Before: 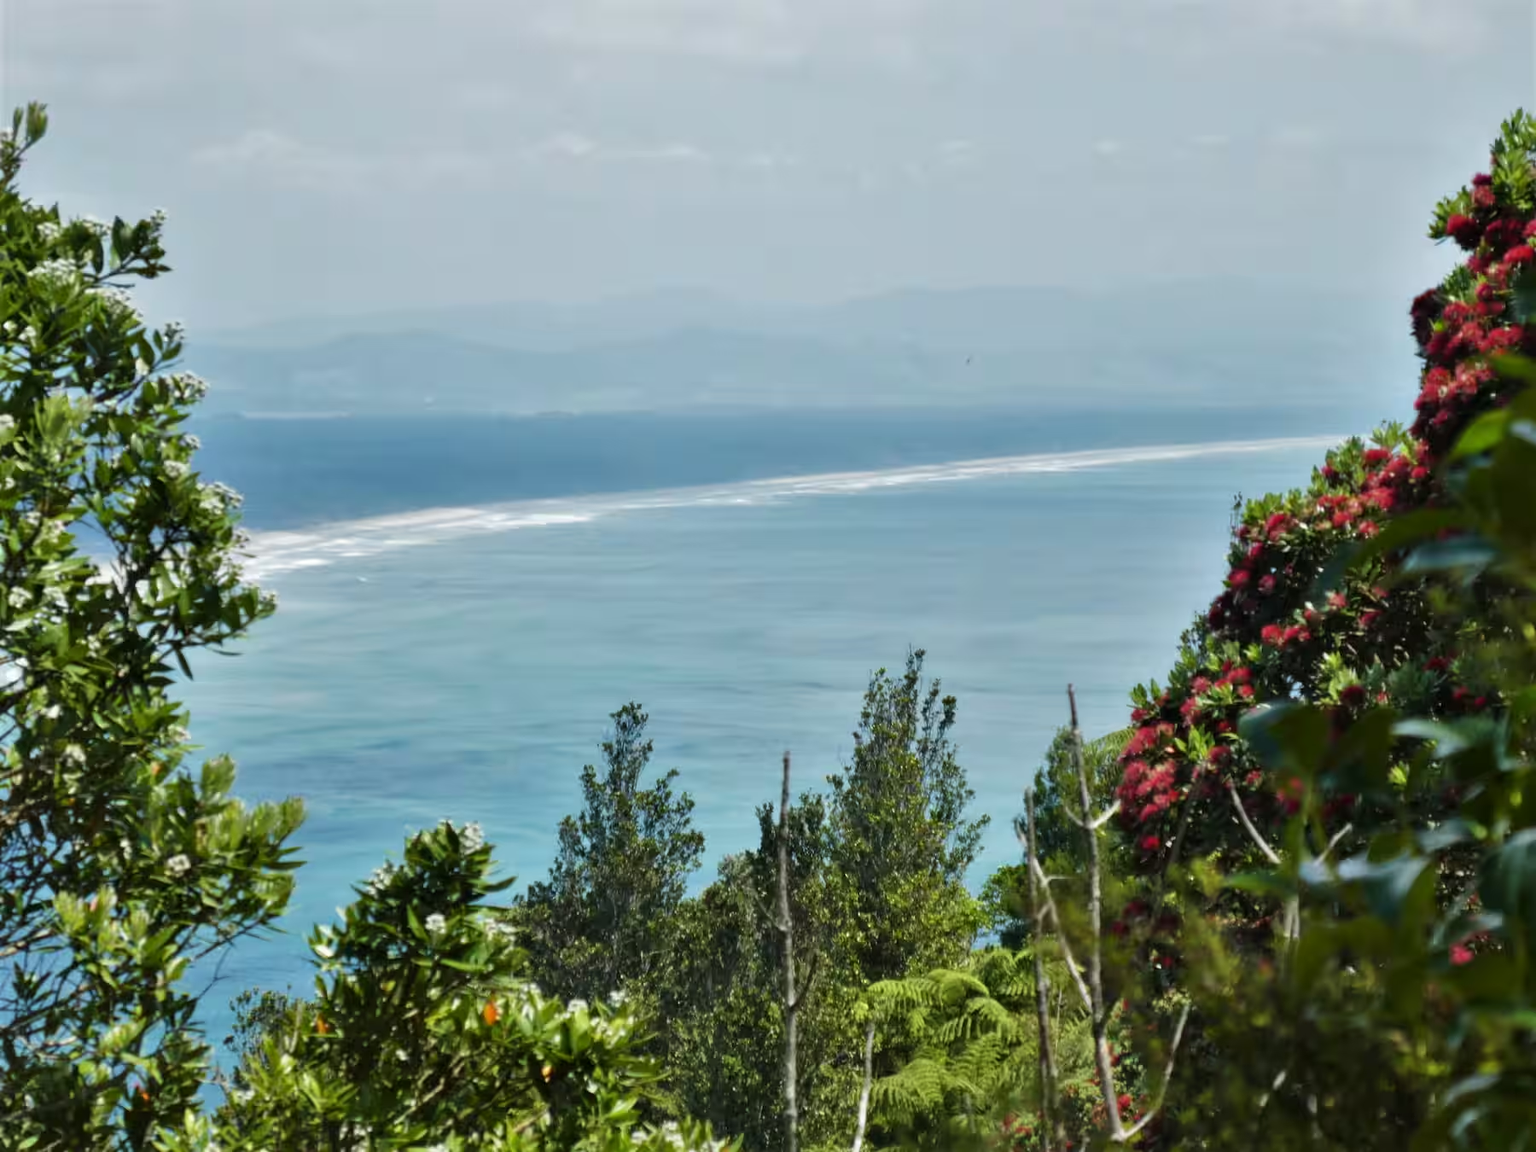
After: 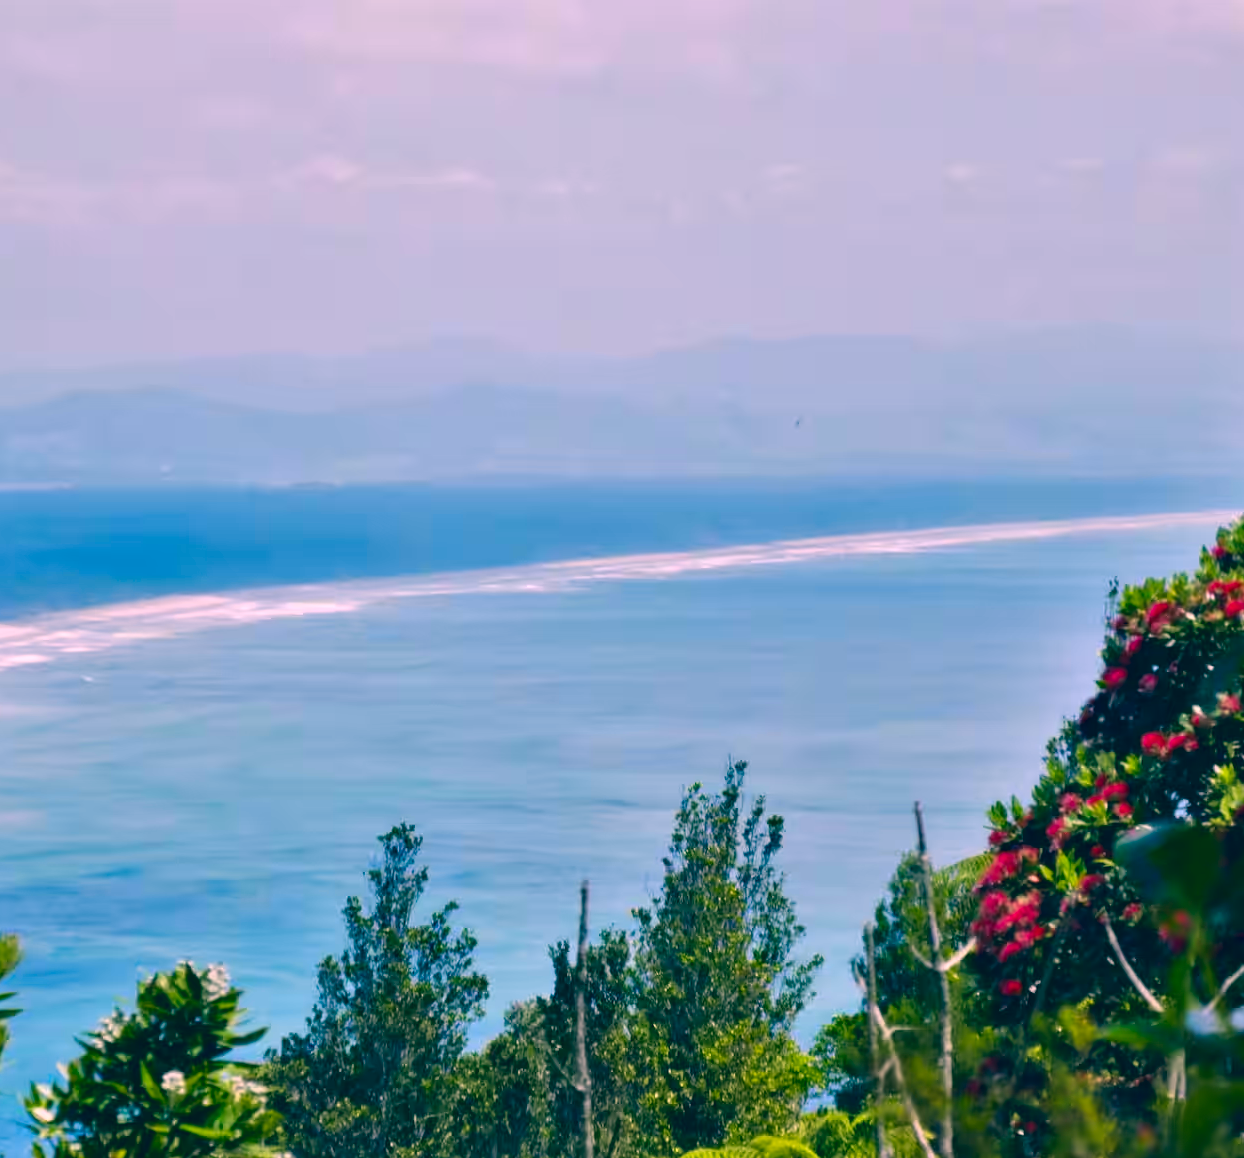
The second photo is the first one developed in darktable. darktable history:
color correction: highlights a* 16.93, highlights b* 0.315, shadows a* -15.05, shadows b* -14.66, saturation 1.55
crop: left 18.777%, right 12.085%, bottom 14.162%
